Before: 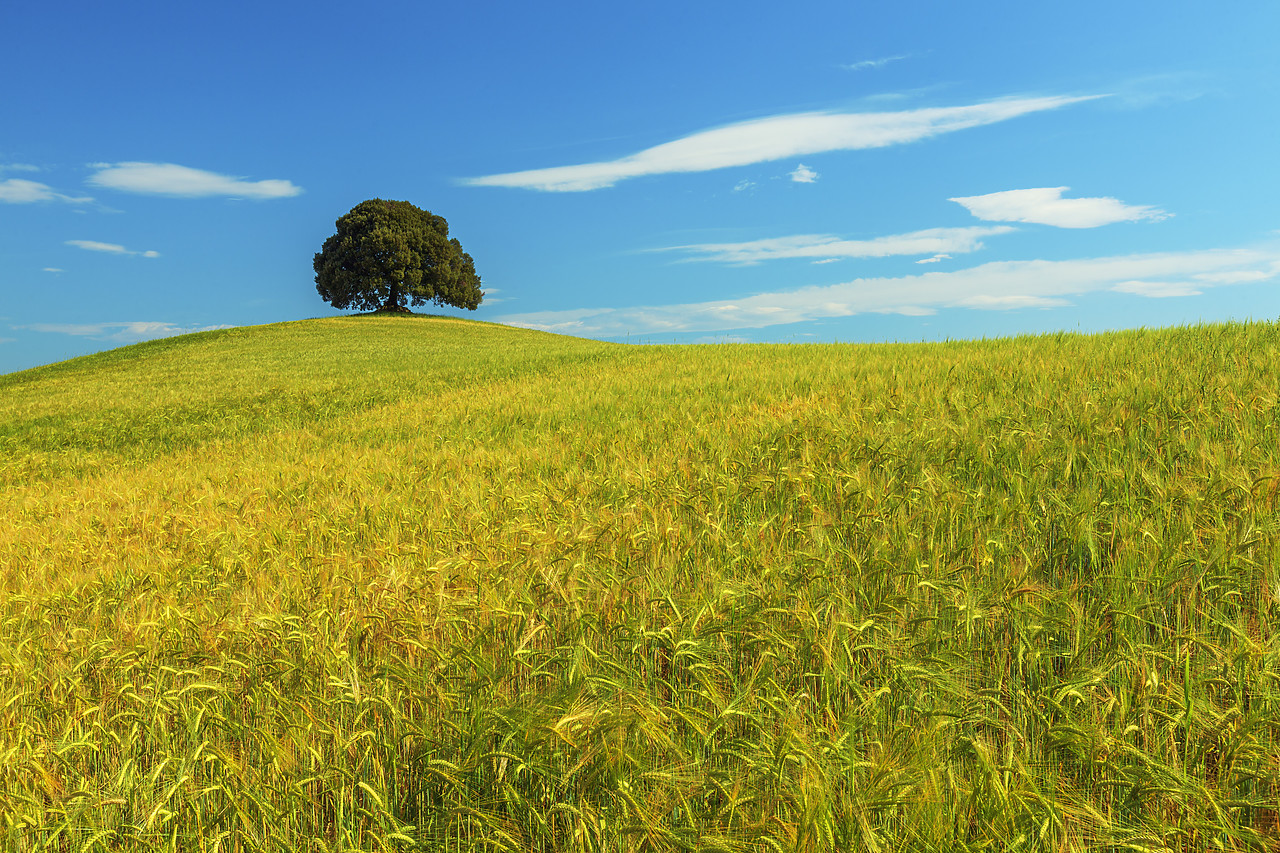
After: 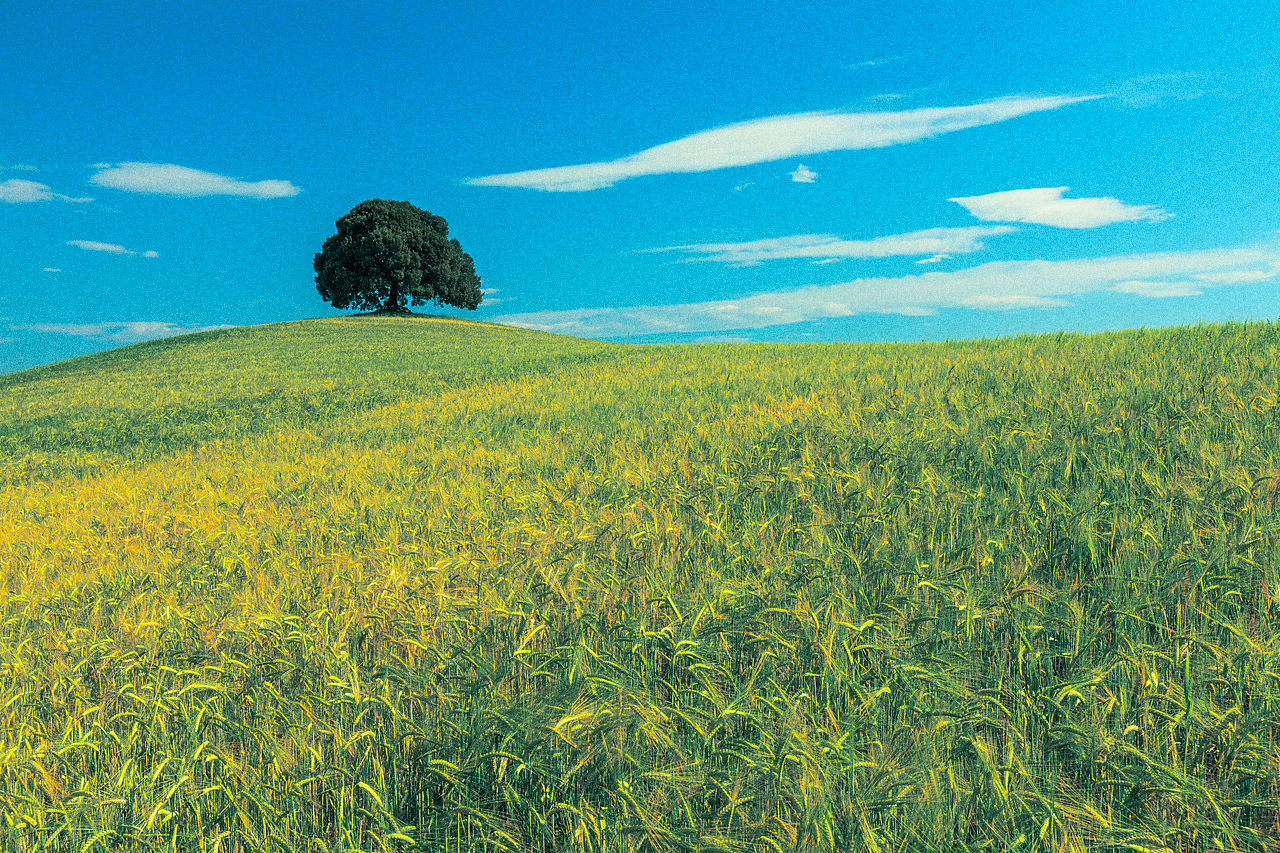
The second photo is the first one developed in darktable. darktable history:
split-toning: shadows › hue 186.43°, highlights › hue 49.29°, compress 30.29%
color correction: highlights a* -6.69, highlights b* 0.49
grain: coarseness 0.09 ISO, strength 40%
